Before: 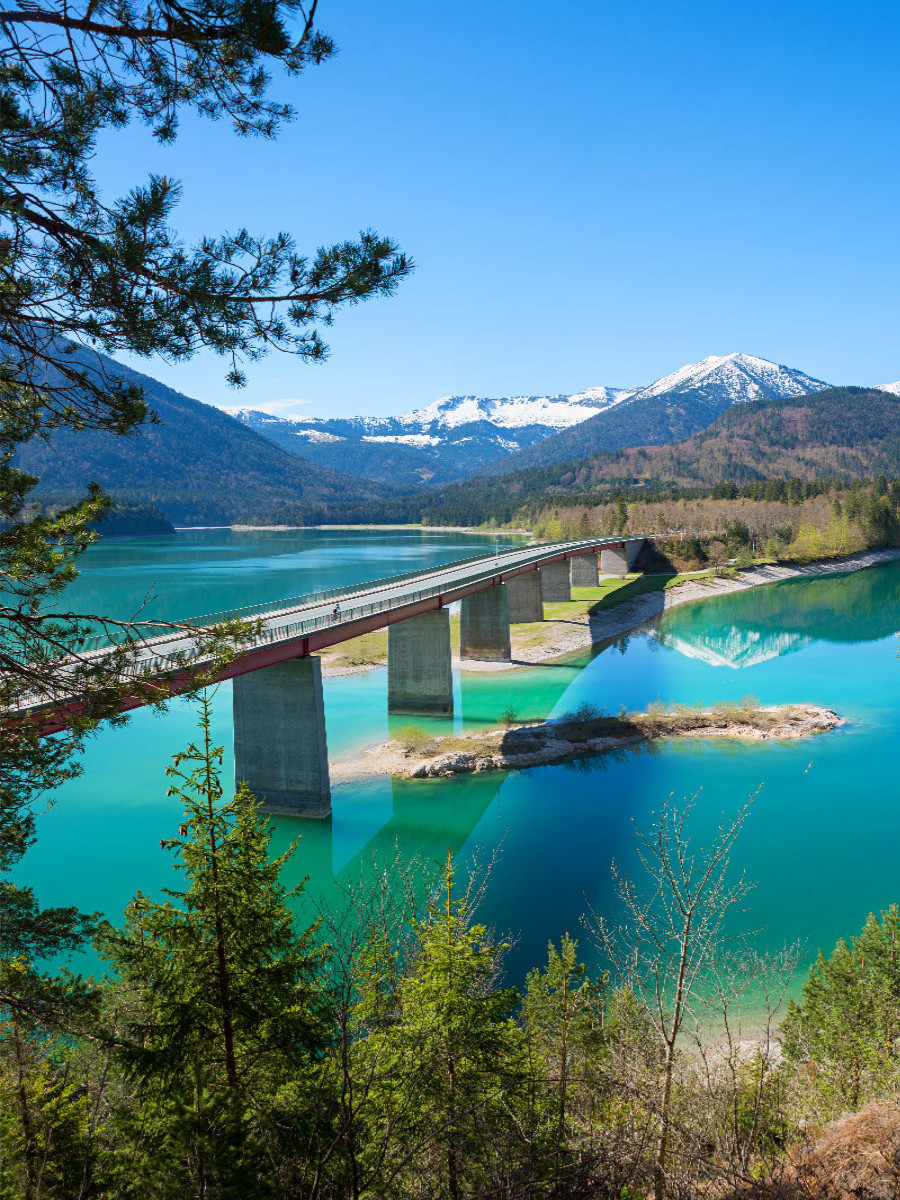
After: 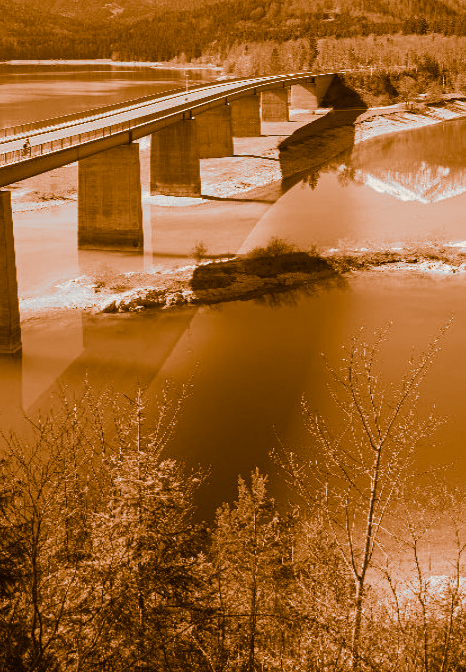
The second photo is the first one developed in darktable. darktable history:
crop: left 34.479%, top 38.822%, right 13.718%, bottom 5.172%
contrast equalizer: y [[0.5, 0.5, 0.468, 0.5, 0.5, 0.5], [0.5 ×6], [0.5 ×6], [0 ×6], [0 ×6]]
bloom: size 13.65%, threshold 98.39%, strength 4.82%
split-toning: shadows › hue 26°, shadows › saturation 0.92, highlights › hue 40°, highlights › saturation 0.92, balance -63, compress 0%
white balance: red 1.009, blue 1.027
monochrome: on, module defaults
contrast brightness saturation: contrast -0.02, brightness -0.01, saturation 0.03
